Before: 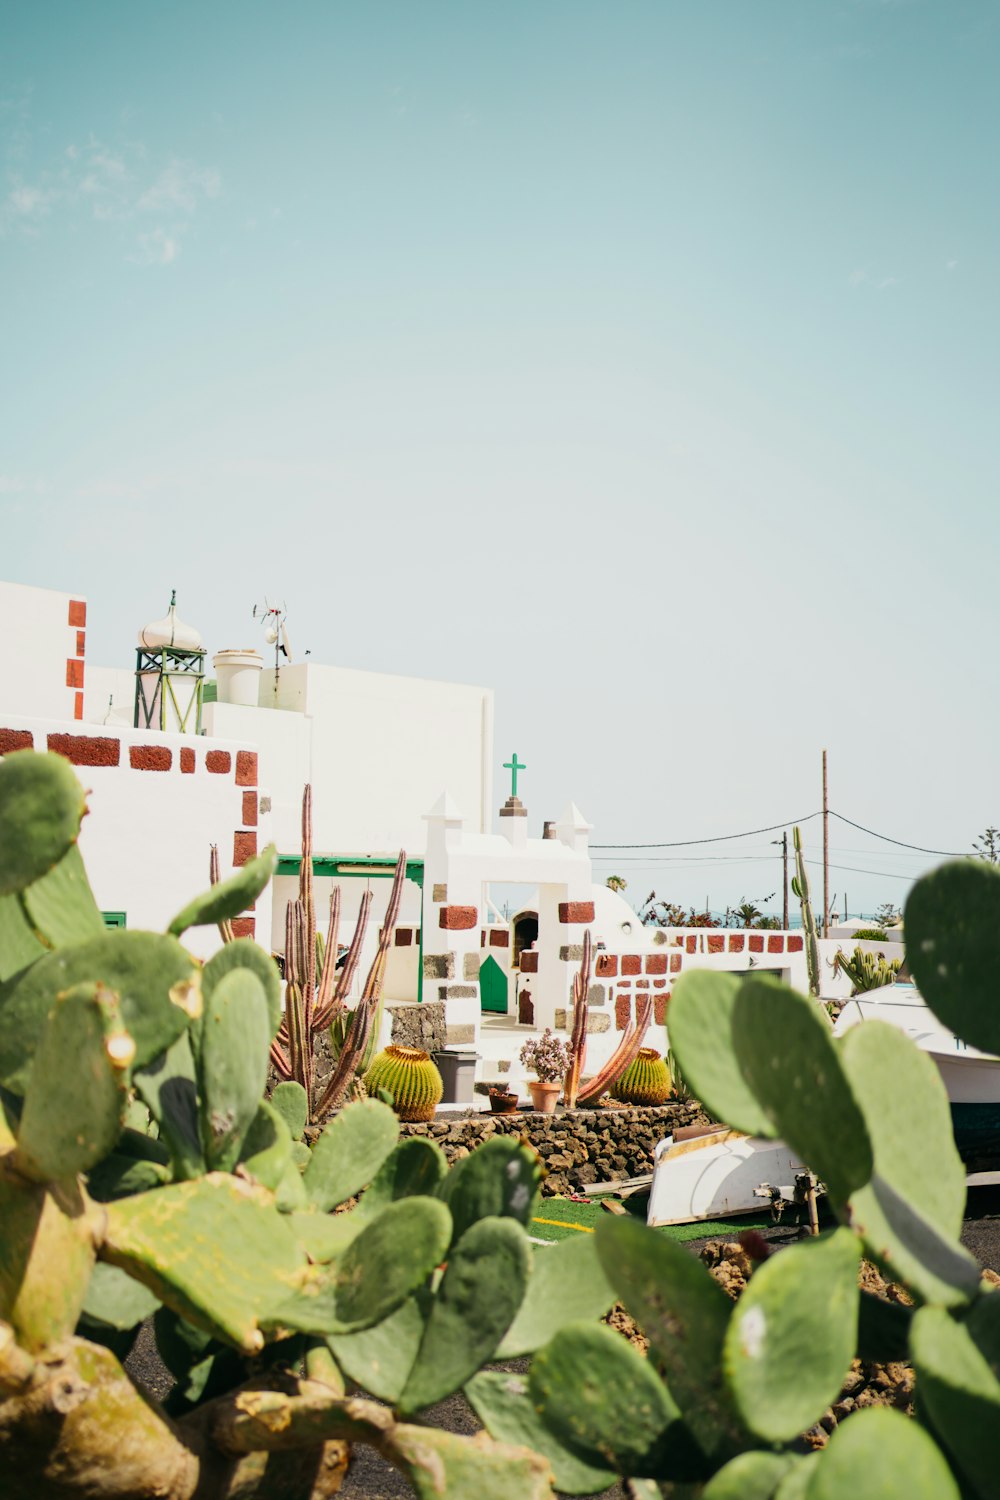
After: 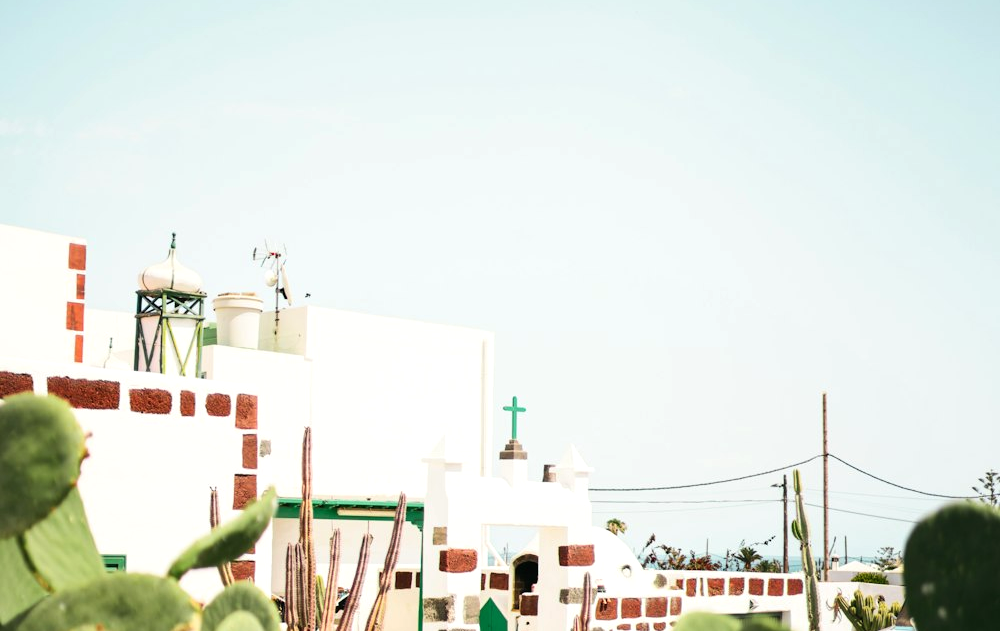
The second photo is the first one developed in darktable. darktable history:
crop and rotate: top 23.806%, bottom 34.099%
tone equalizer: -8 EV -0.428 EV, -7 EV -0.4 EV, -6 EV -0.353 EV, -5 EV -0.21 EV, -3 EV 0.193 EV, -2 EV 0.354 EV, -1 EV 0.372 EV, +0 EV 0.394 EV, edges refinement/feathering 500, mask exposure compensation -1.57 EV, preserve details no
